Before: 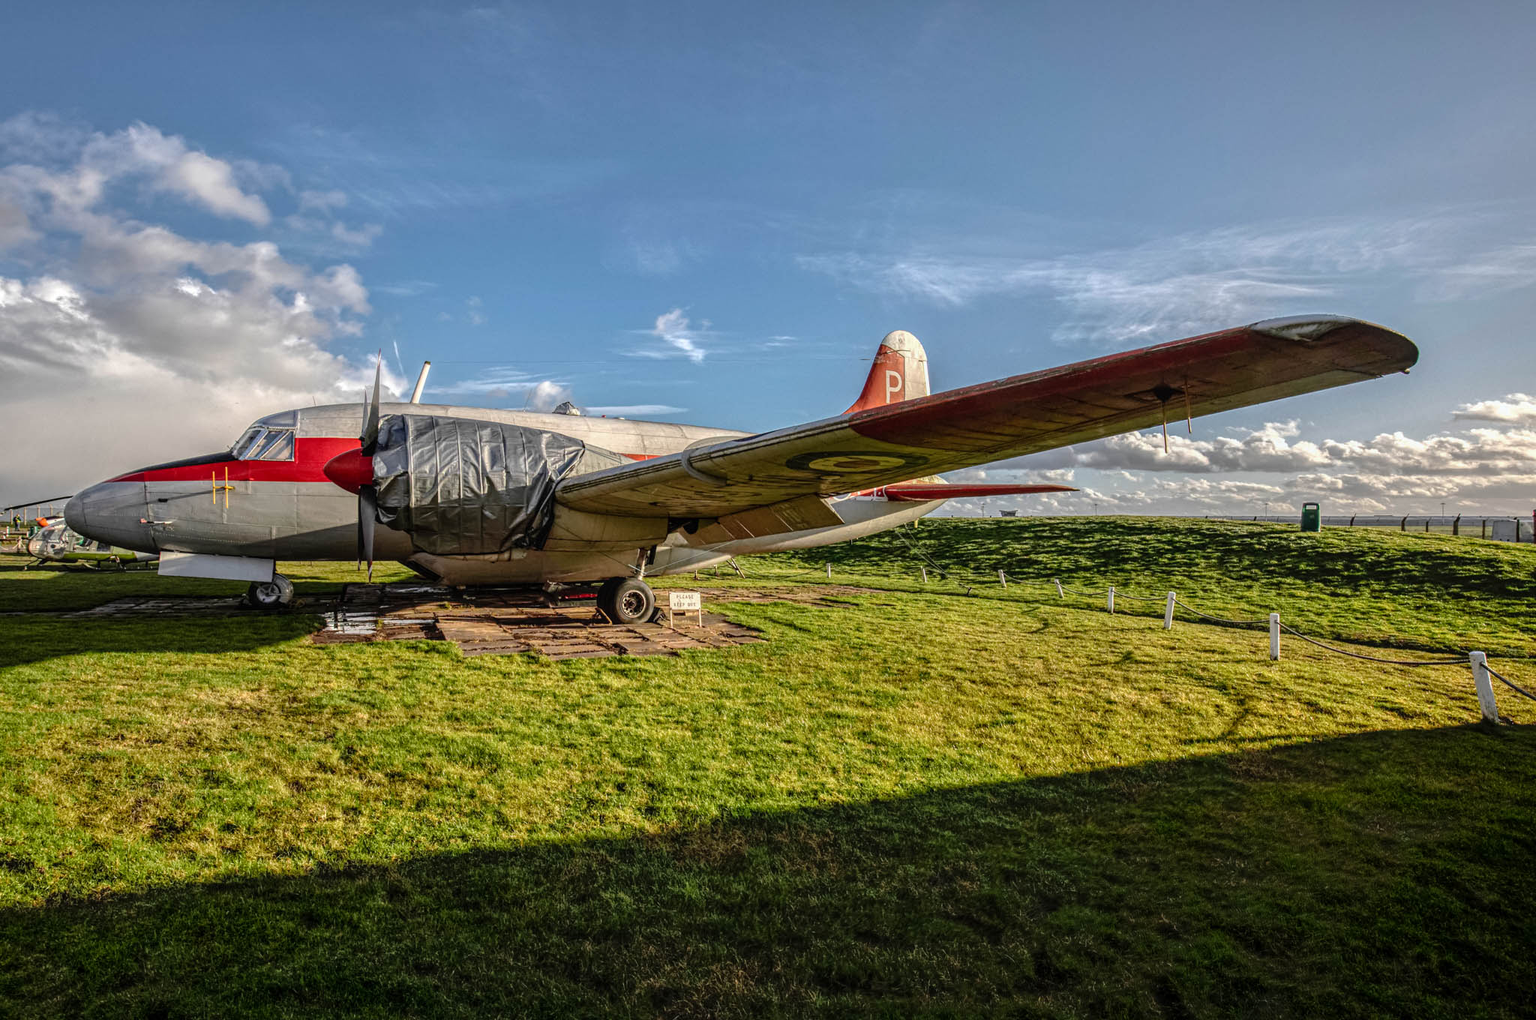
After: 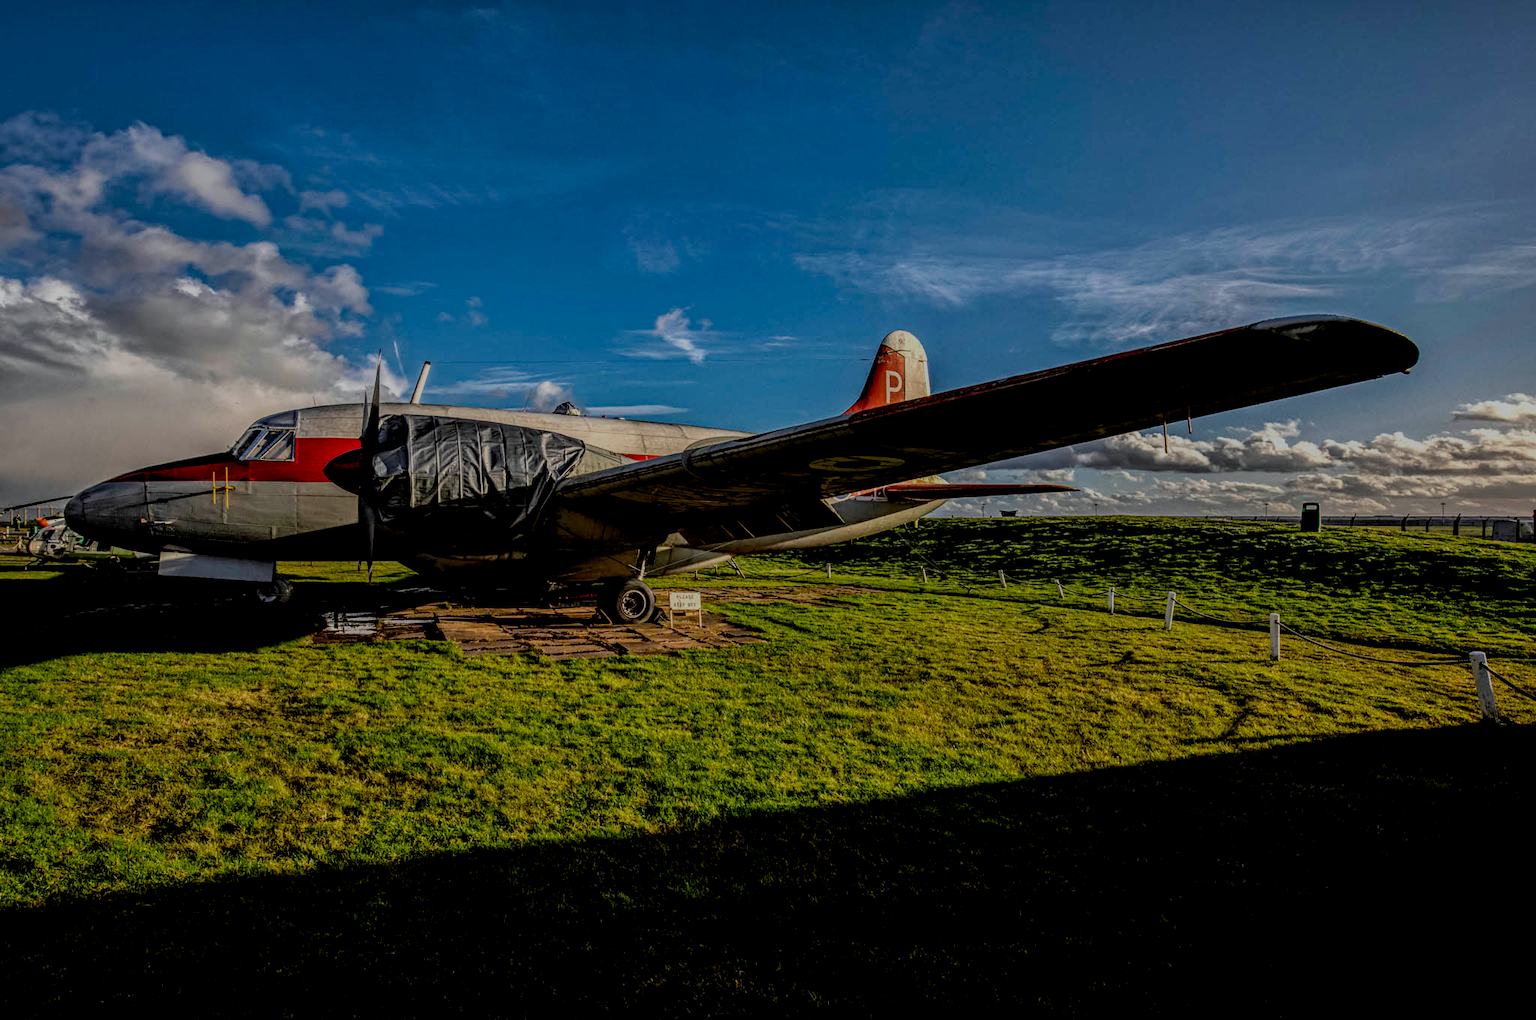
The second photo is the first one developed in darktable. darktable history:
haze removal: strength 0.29, distance 0.25, compatibility mode true, adaptive false
color correction: saturation 1.1
exposure: black level correction 0, exposure -0.766 EV, compensate highlight preservation false
contrast brightness saturation: contrast 0.12, brightness -0.12, saturation 0.2
filmic rgb: black relative exposure -7.32 EV, white relative exposure 5.09 EV, hardness 3.2
bloom: on, module defaults
rgb levels: levels [[0.029, 0.461, 0.922], [0, 0.5, 1], [0, 0.5, 1]]
